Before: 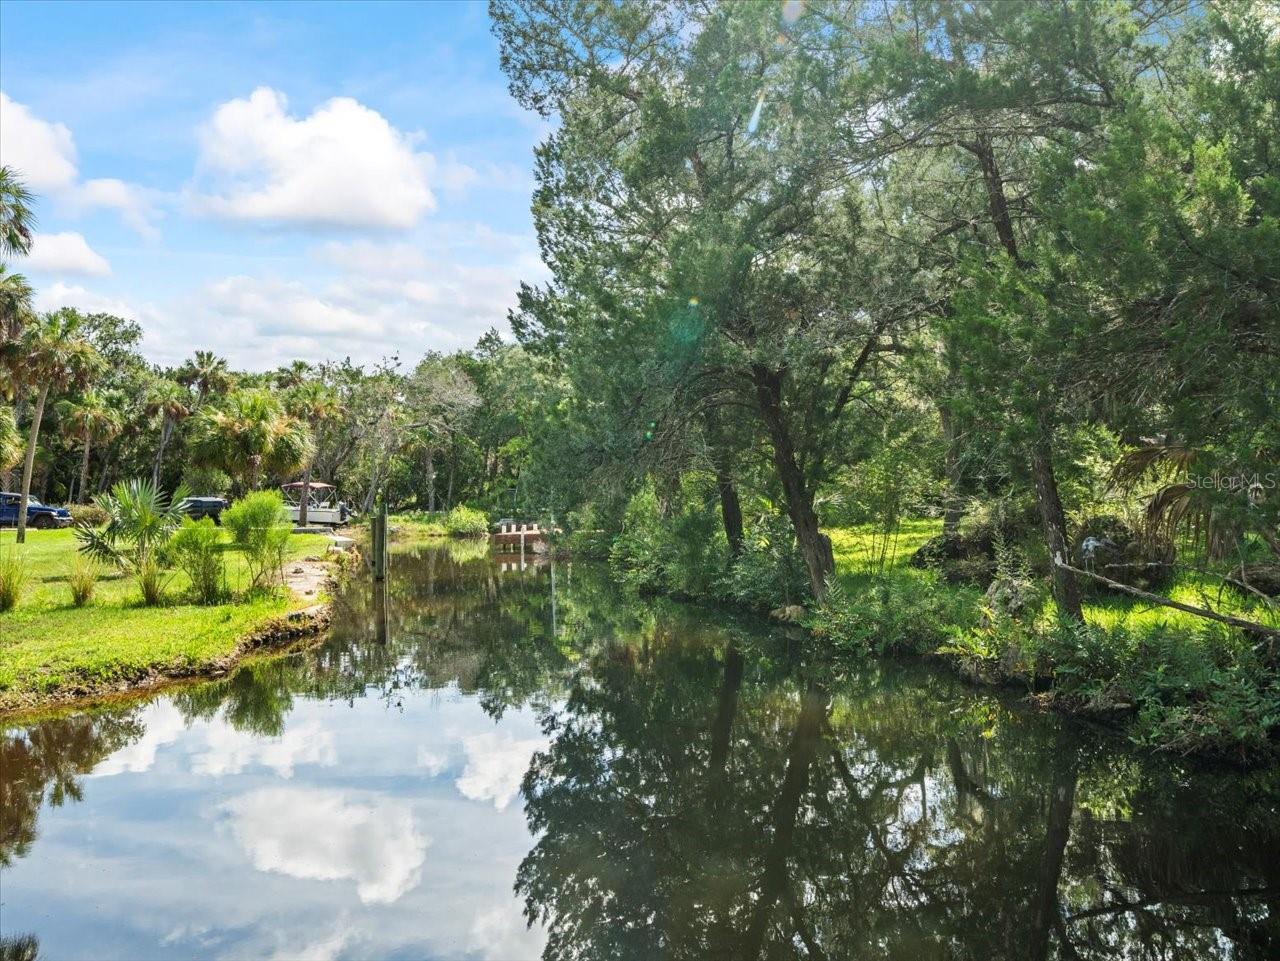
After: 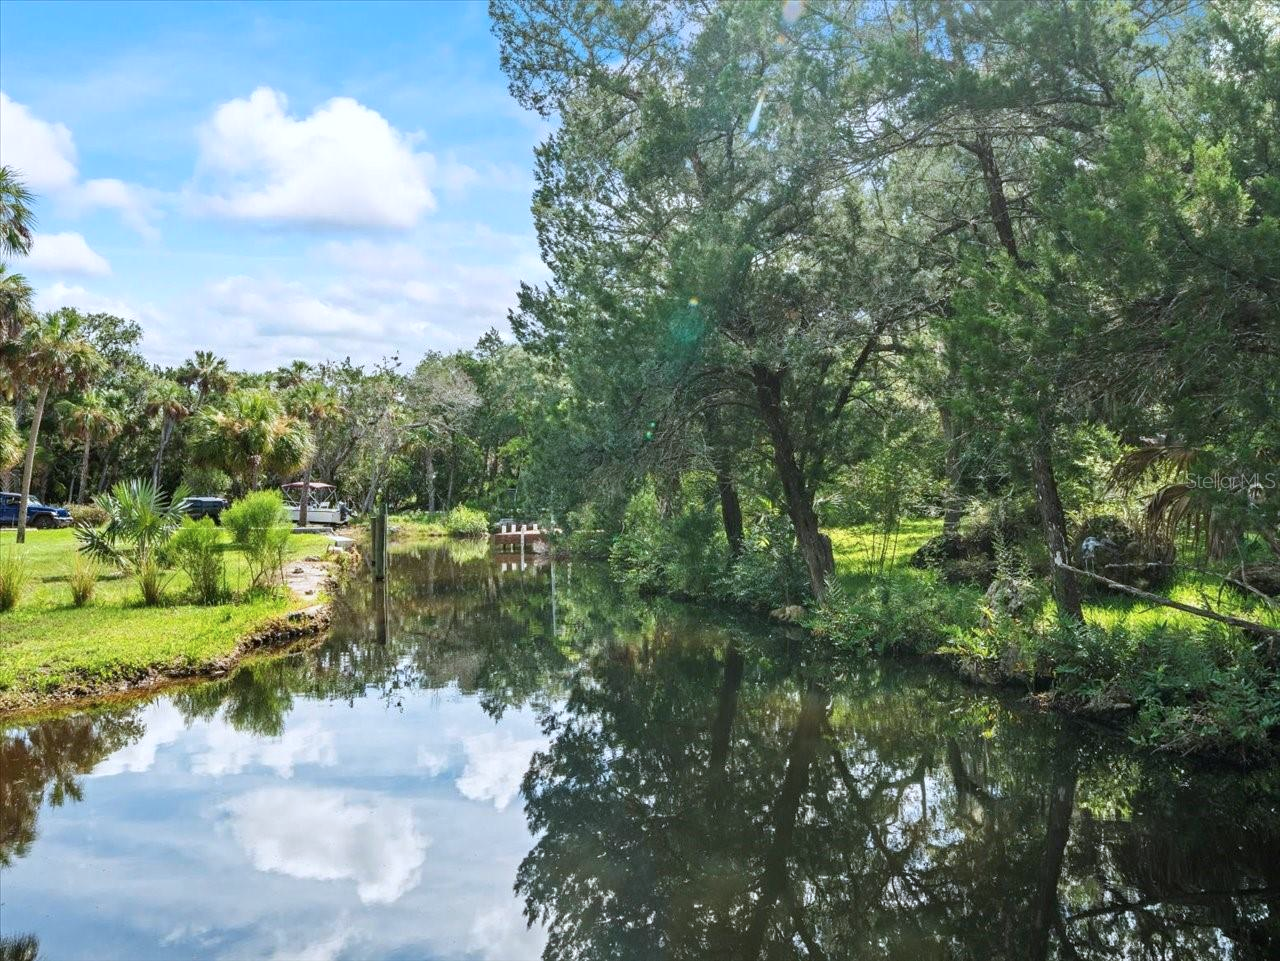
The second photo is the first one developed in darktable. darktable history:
color correction: highlights a* -0.63, highlights b* -8.44
